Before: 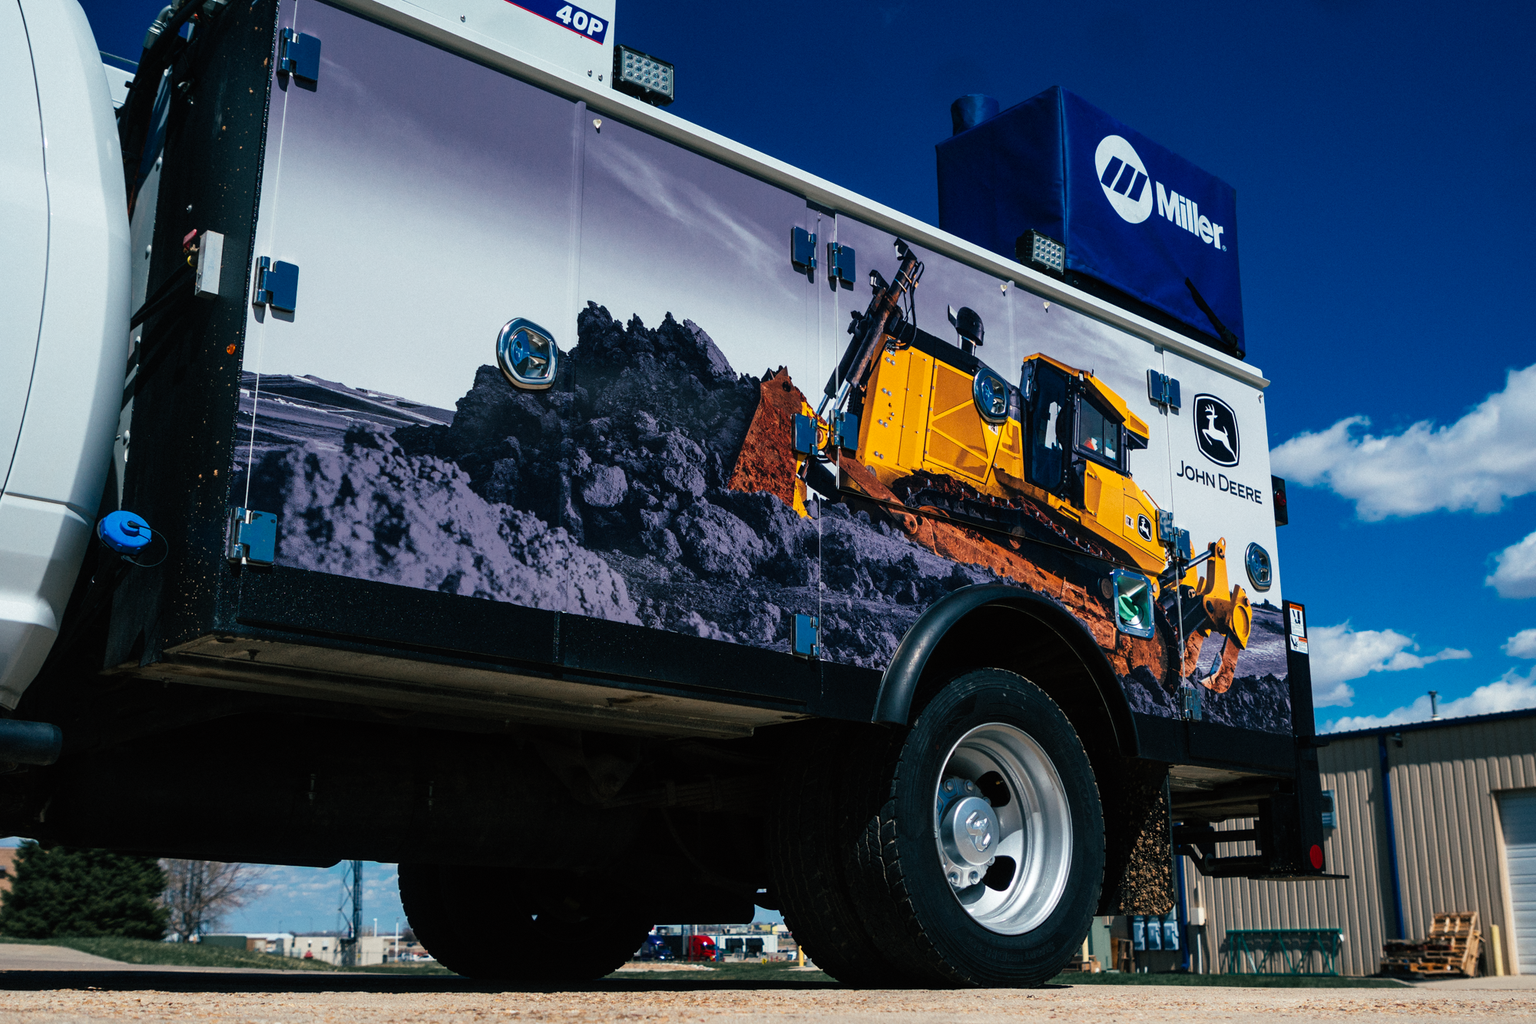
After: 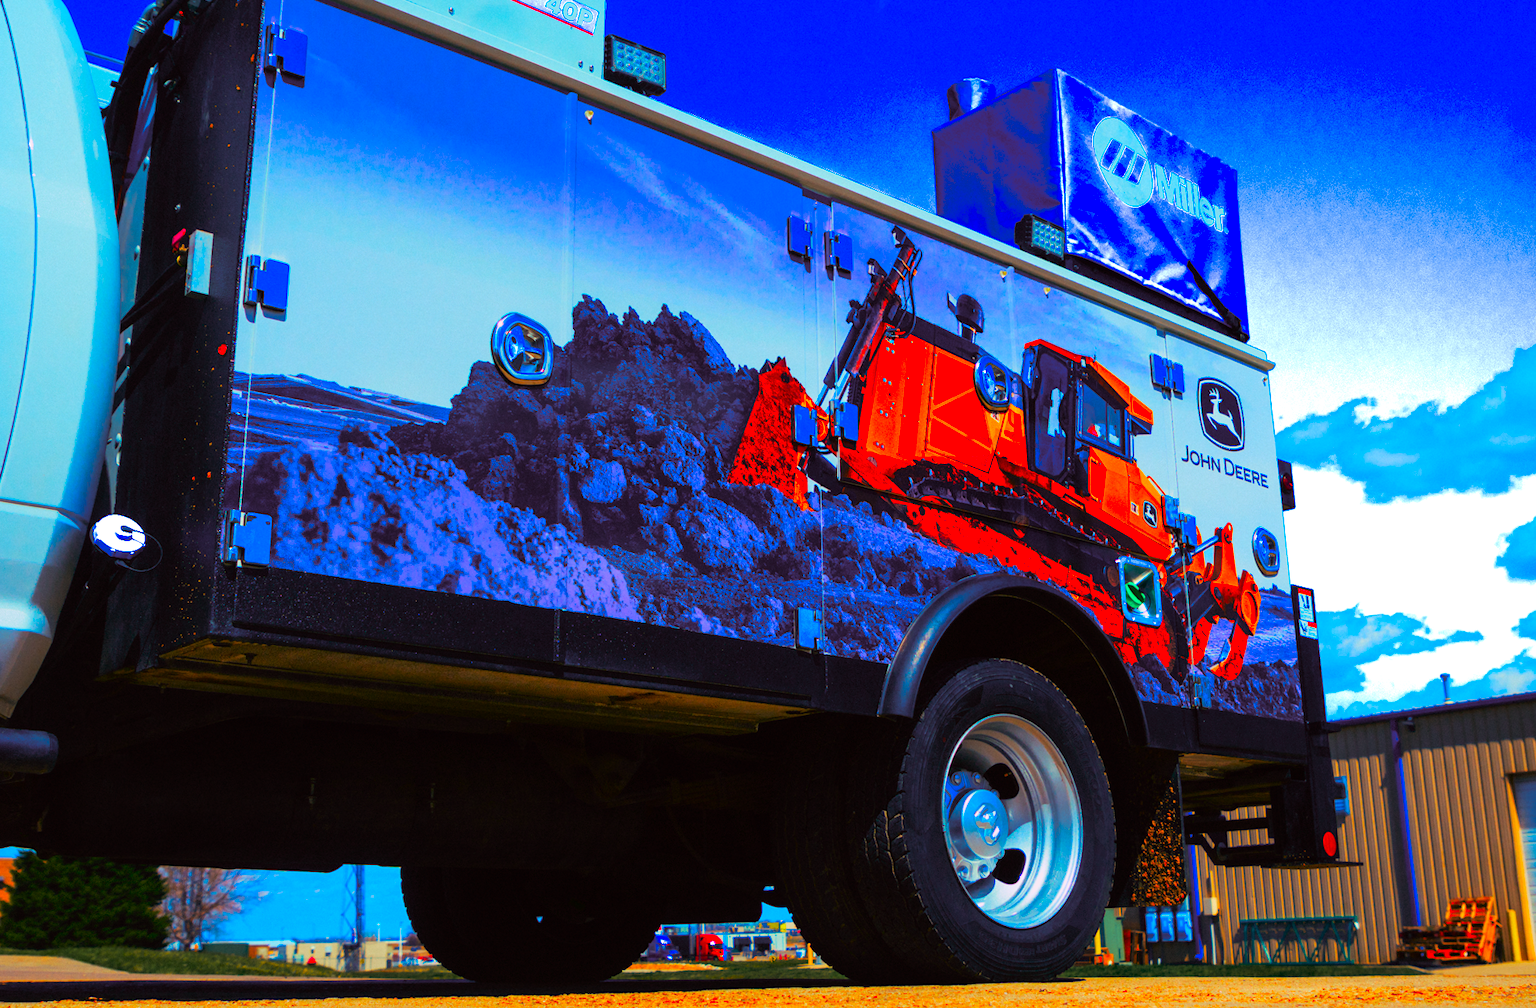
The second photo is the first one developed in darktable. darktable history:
rotate and perspective: rotation -1°, crop left 0.011, crop right 0.989, crop top 0.025, crop bottom 0.975
color correction: saturation 3
color balance: input saturation 134.34%, contrast -10.04%, contrast fulcrum 19.67%, output saturation 133.51%
split-toning: highlights › hue 298.8°, highlights › saturation 0.73, compress 41.76%
